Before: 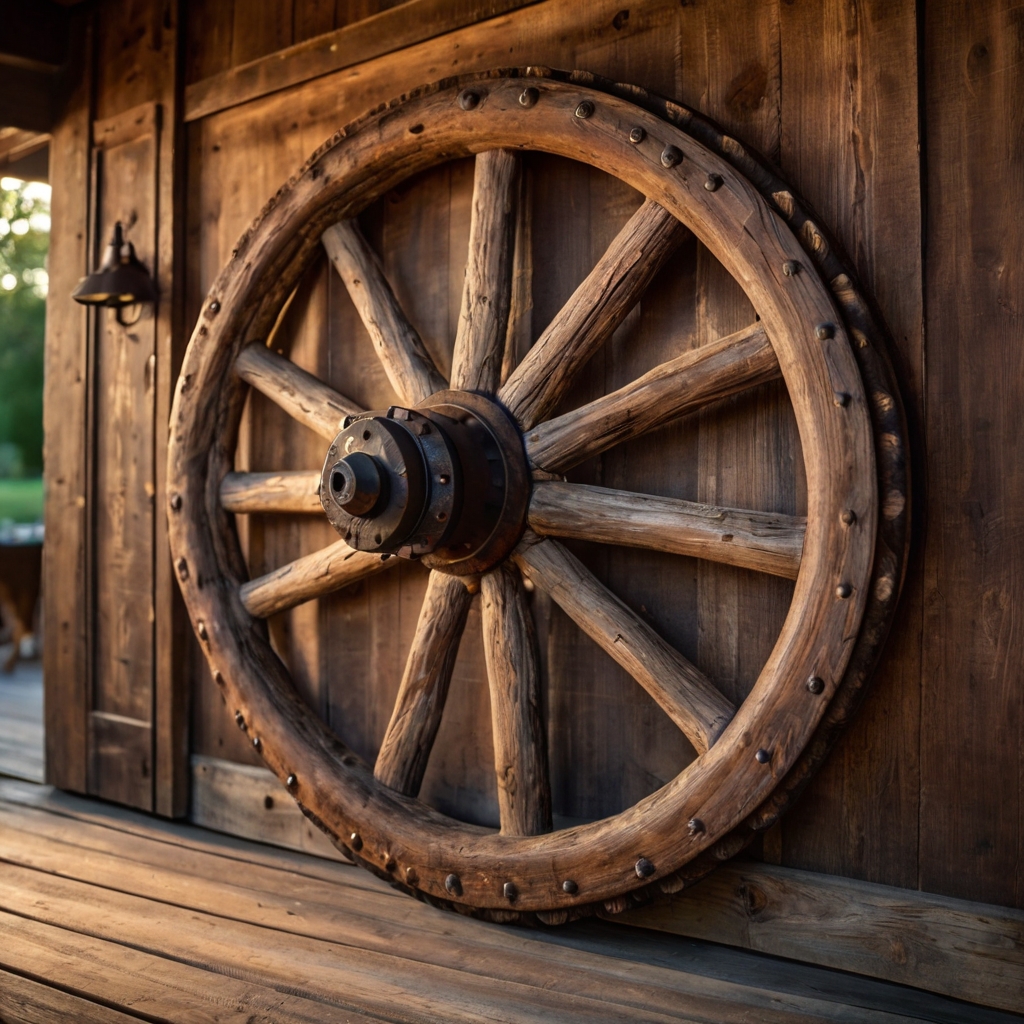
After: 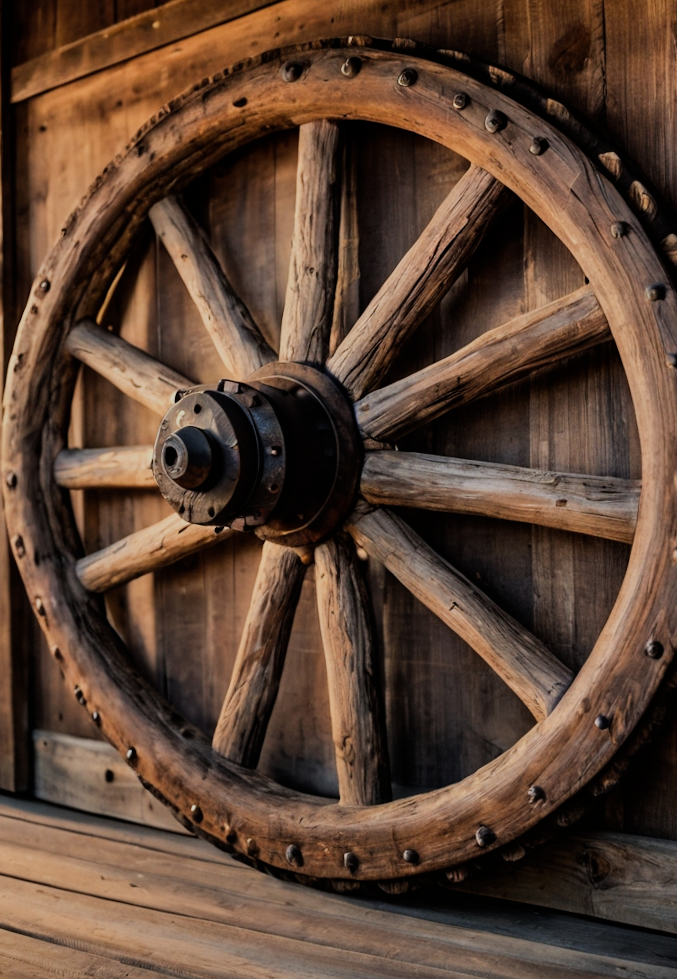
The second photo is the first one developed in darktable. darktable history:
rotate and perspective: rotation -1.32°, lens shift (horizontal) -0.031, crop left 0.015, crop right 0.985, crop top 0.047, crop bottom 0.982
shadows and highlights: shadows 35, highlights -35, soften with gaussian
filmic rgb: black relative exposure -7.32 EV, white relative exposure 5.09 EV, hardness 3.2
crop and rotate: left 15.446%, right 17.836%
